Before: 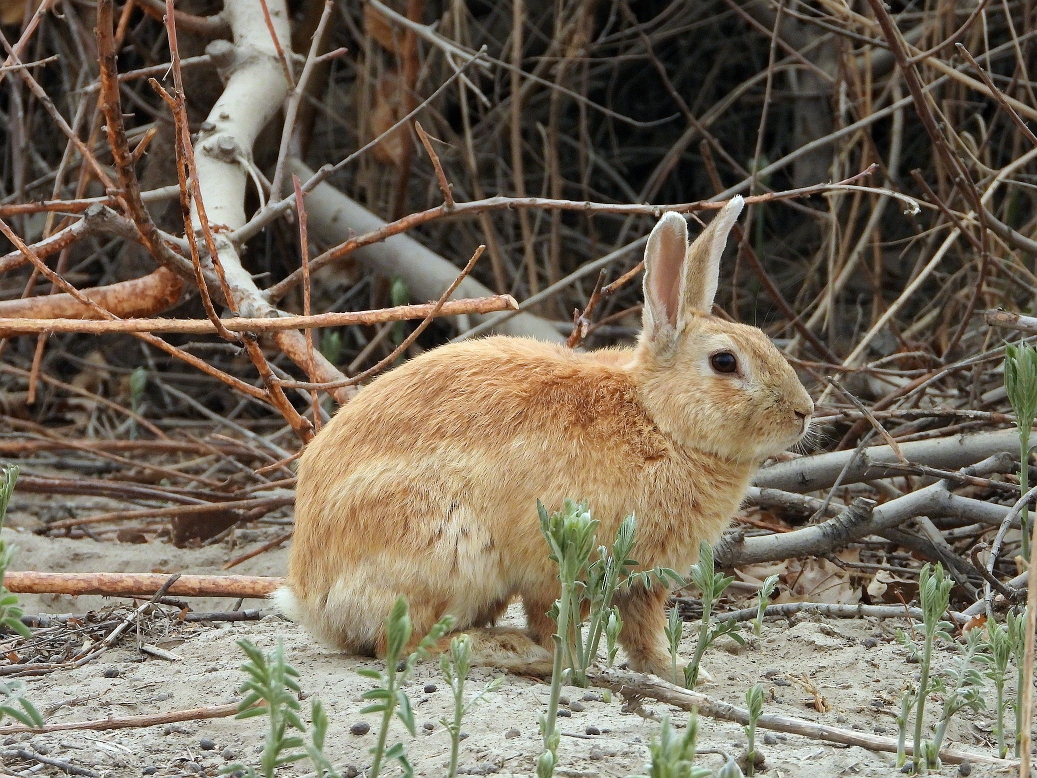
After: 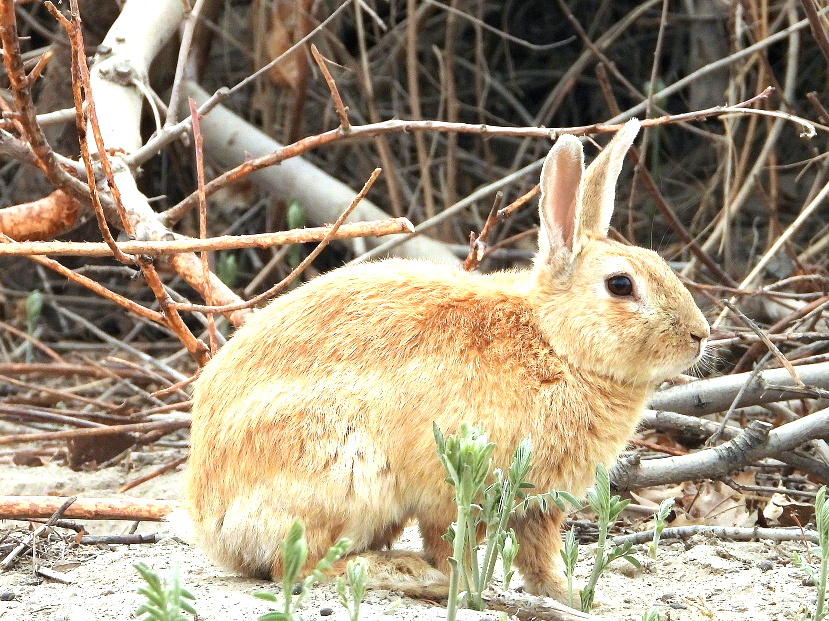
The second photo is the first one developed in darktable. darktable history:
exposure: black level correction 0, exposure 1.126 EV, compensate exposure bias true, compensate highlight preservation false
crop and rotate: left 10.037%, top 9.906%, right 9.958%, bottom 10.248%
color correction: highlights b* 0.032, saturation 0.989
